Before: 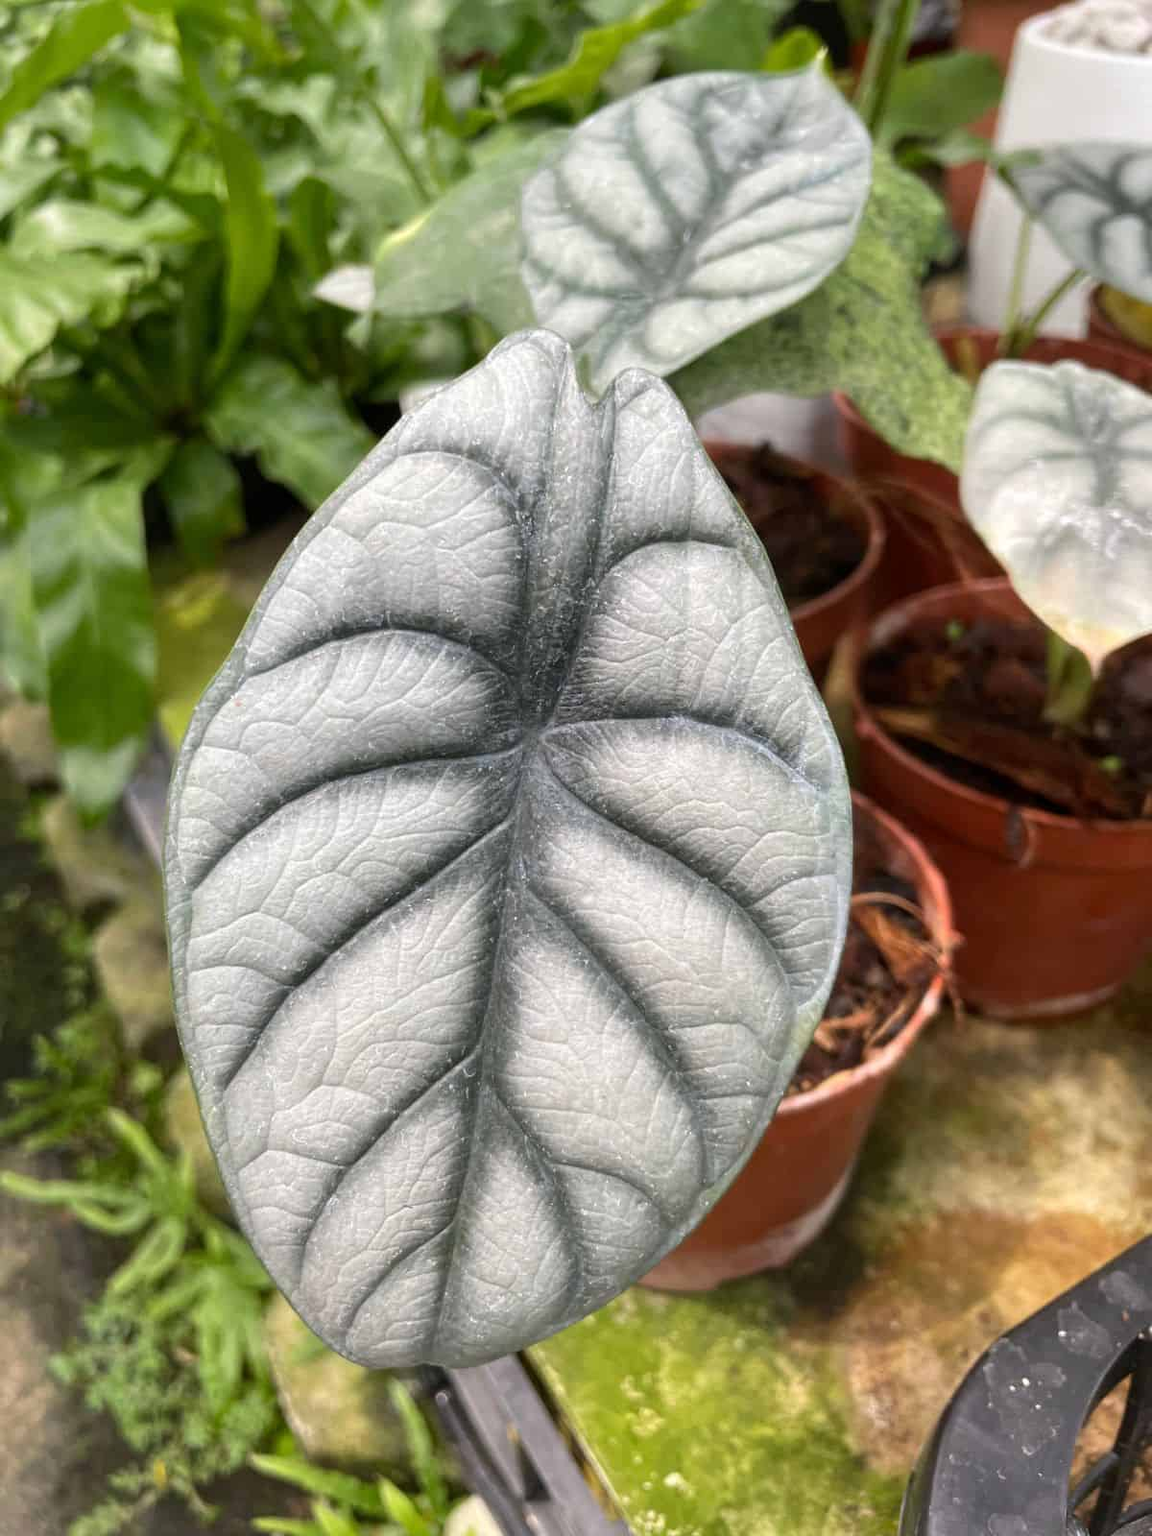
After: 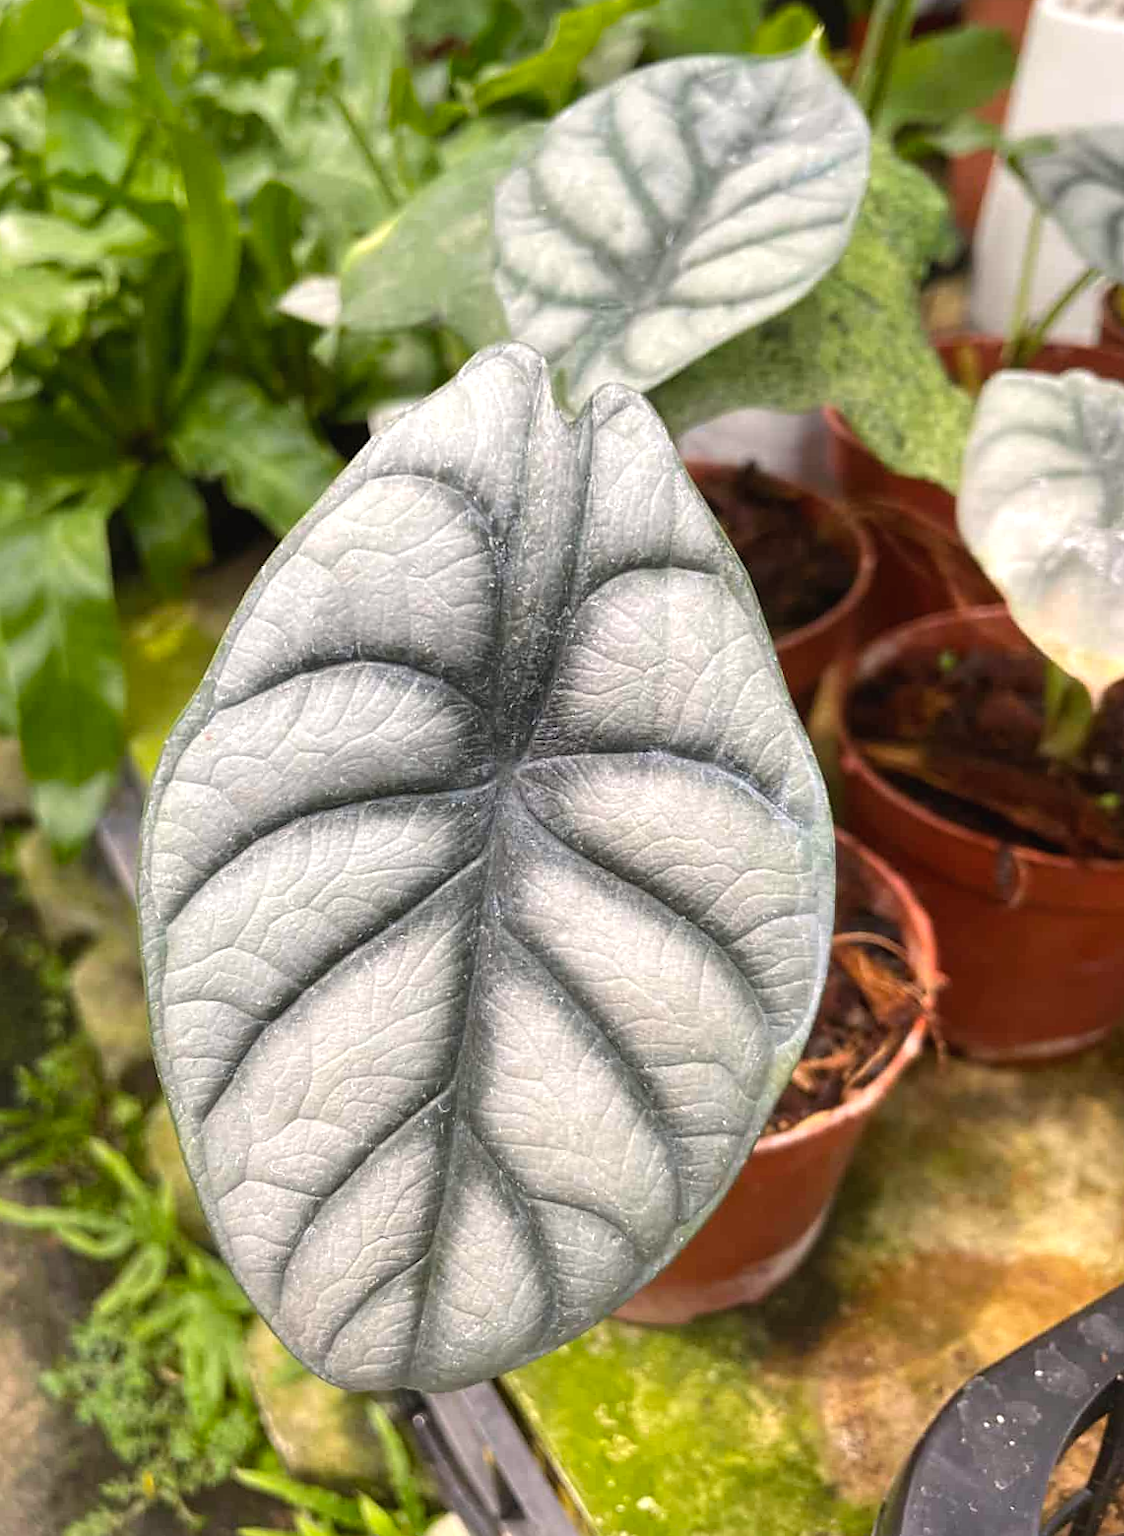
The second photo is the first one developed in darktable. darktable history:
exposure: exposure 0.178 EV, compensate exposure bias true, compensate highlight preservation false
color balance rgb: shadows lift › chroma 2%, shadows lift › hue 50°, power › hue 60°, highlights gain › chroma 1%, highlights gain › hue 60°, global offset › luminance 0.25%, global vibrance 30%
rotate and perspective: rotation 0.074°, lens shift (vertical) 0.096, lens shift (horizontal) -0.041, crop left 0.043, crop right 0.952, crop top 0.024, crop bottom 0.979
sharpen: radius 1.864, amount 0.398, threshold 1.271
